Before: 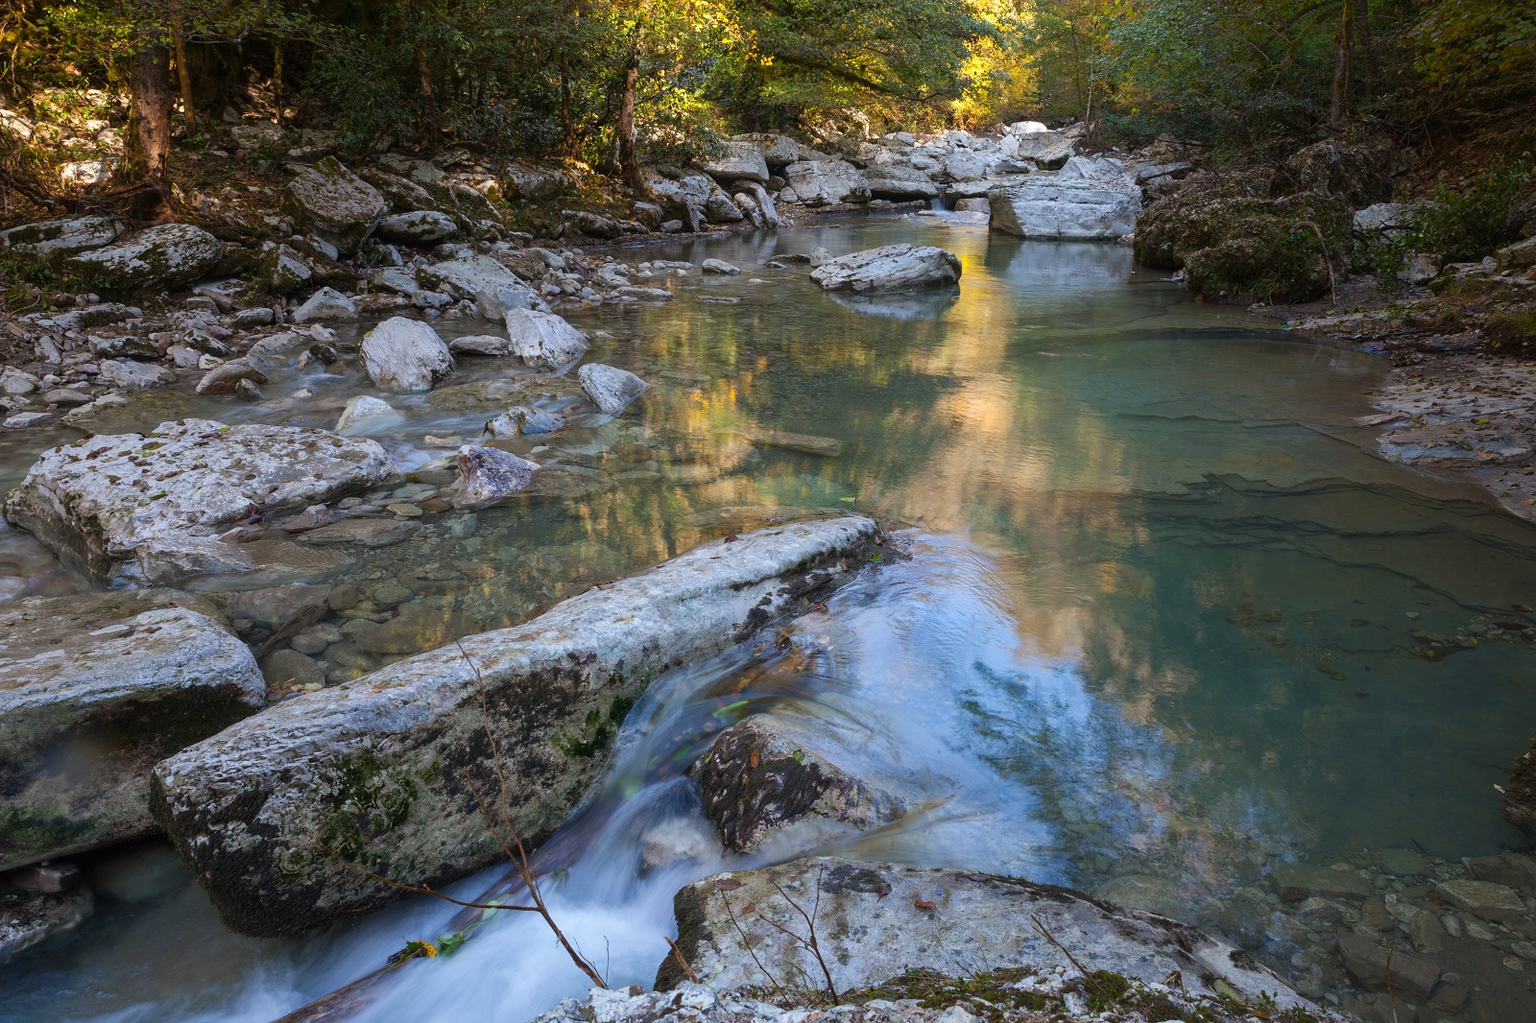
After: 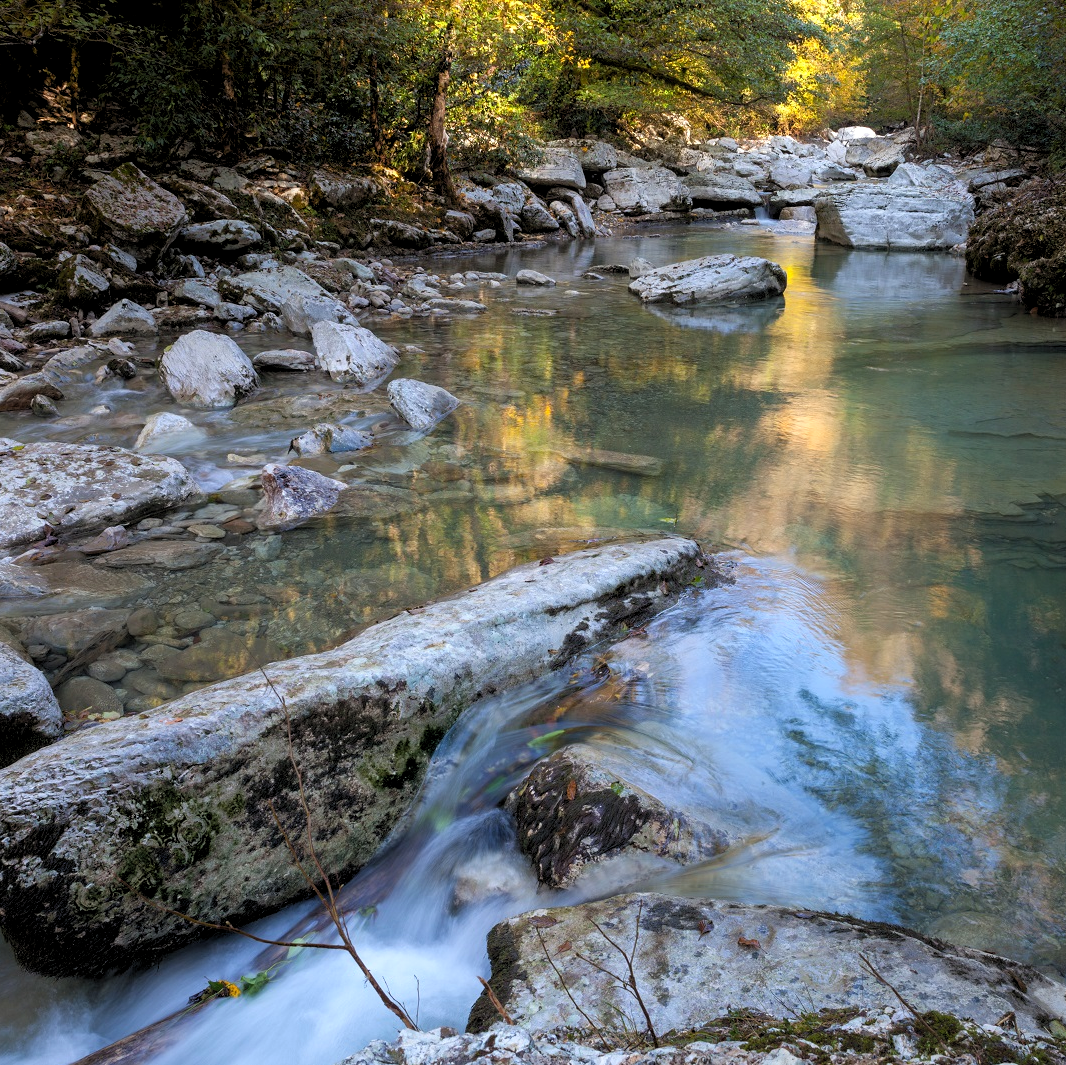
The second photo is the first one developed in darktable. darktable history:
crop and rotate: left 13.537%, right 19.796%
contrast equalizer: y [[0.5, 0.5, 0.478, 0.5, 0.5, 0.5], [0.5 ×6], [0.5 ×6], [0 ×6], [0 ×6]]
rgb levels: levels [[0.01, 0.419, 0.839], [0, 0.5, 1], [0, 0.5, 1]]
